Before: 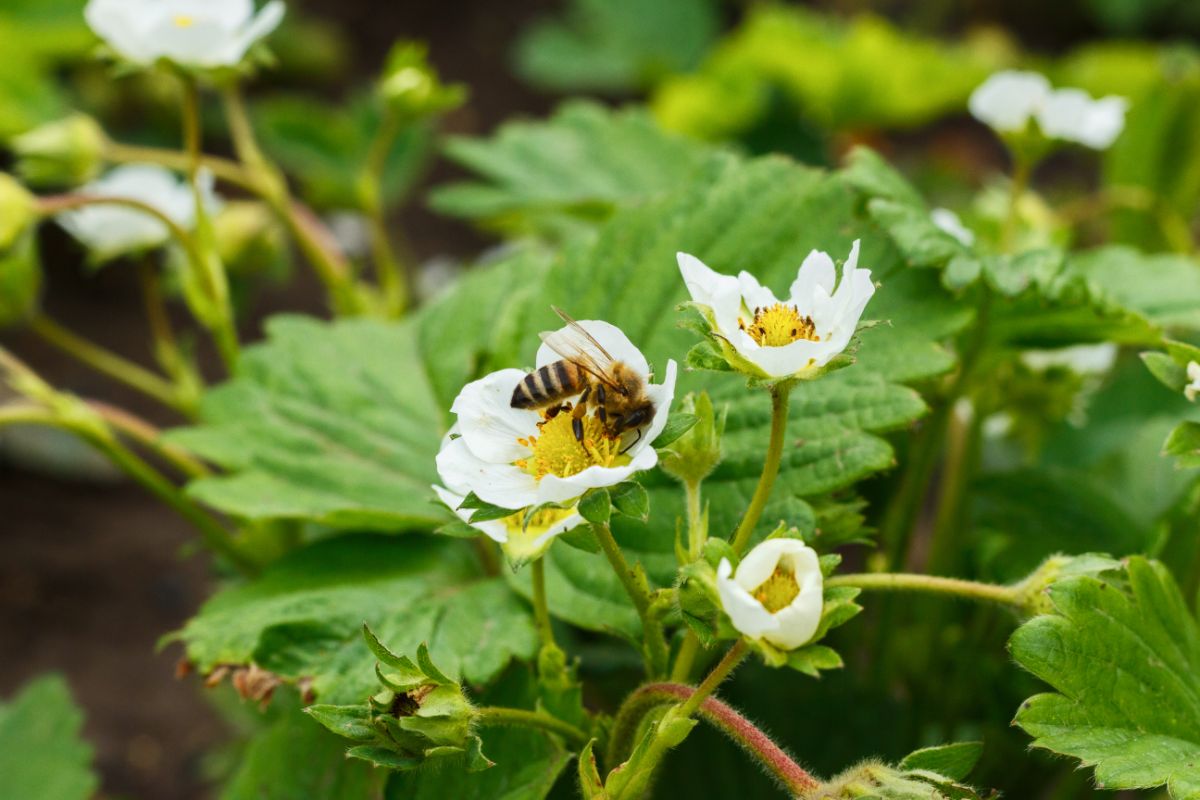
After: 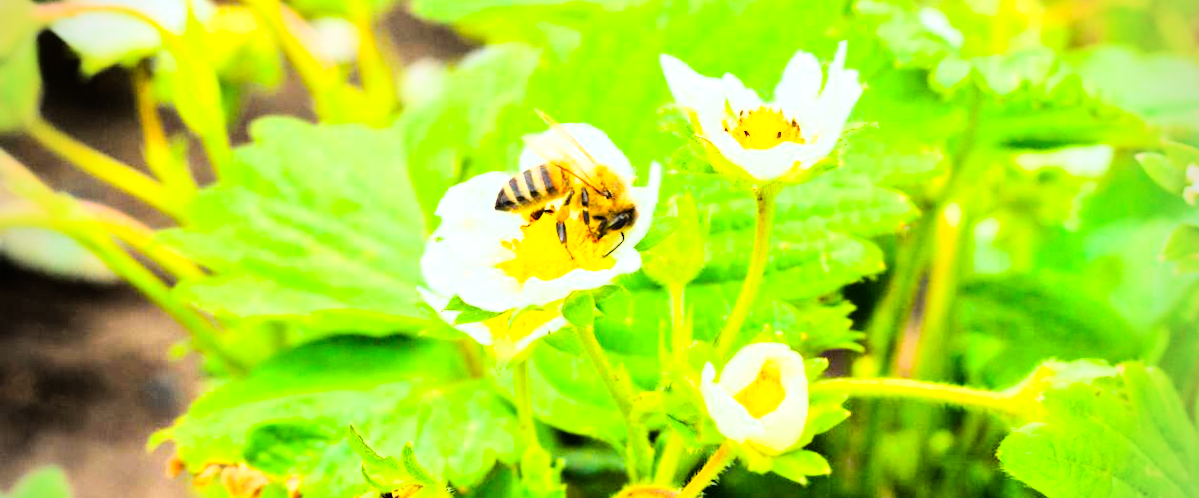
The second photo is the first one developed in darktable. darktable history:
vignetting: on, module defaults
rotate and perspective: lens shift (horizontal) -0.055, automatic cropping off
crop and rotate: top 25.357%, bottom 13.942%
color balance rgb: perceptual saturation grading › global saturation 30%, global vibrance 10%
exposure: exposure 0.566 EV, compensate highlight preservation false
rgb curve: curves: ch0 [(0, 0) (0.21, 0.15) (0.24, 0.21) (0.5, 0.75) (0.75, 0.96) (0.89, 0.99) (1, 1)]; ch1 [(0, 0.02) (0.21, 0.13) (0.25, 0.2) (0.5, 0.67) (0.75, 0.9) (0.89, 0.97) (1, 1)]; ch2 [(0, 0.02) (0.21, 0.13) (0.25, 0.2) (0.5, 0.67) (0.75, 0.9) (0.89, 0.97) (1, 1)], compensate middle gray true
tone equalizer: -7 EV 0.15 EV, -6 EV 0.6 EV, -5 EV 1.15 EV, -4 EV 1.33 EV, -3 EV 1.15 EV, -2 EV 0.6 EV, -1 EV 0.15 EV, mask exposure compensation -0.5 EV
contrast brightness saturation: contrast 0.15, brightness 0.05
